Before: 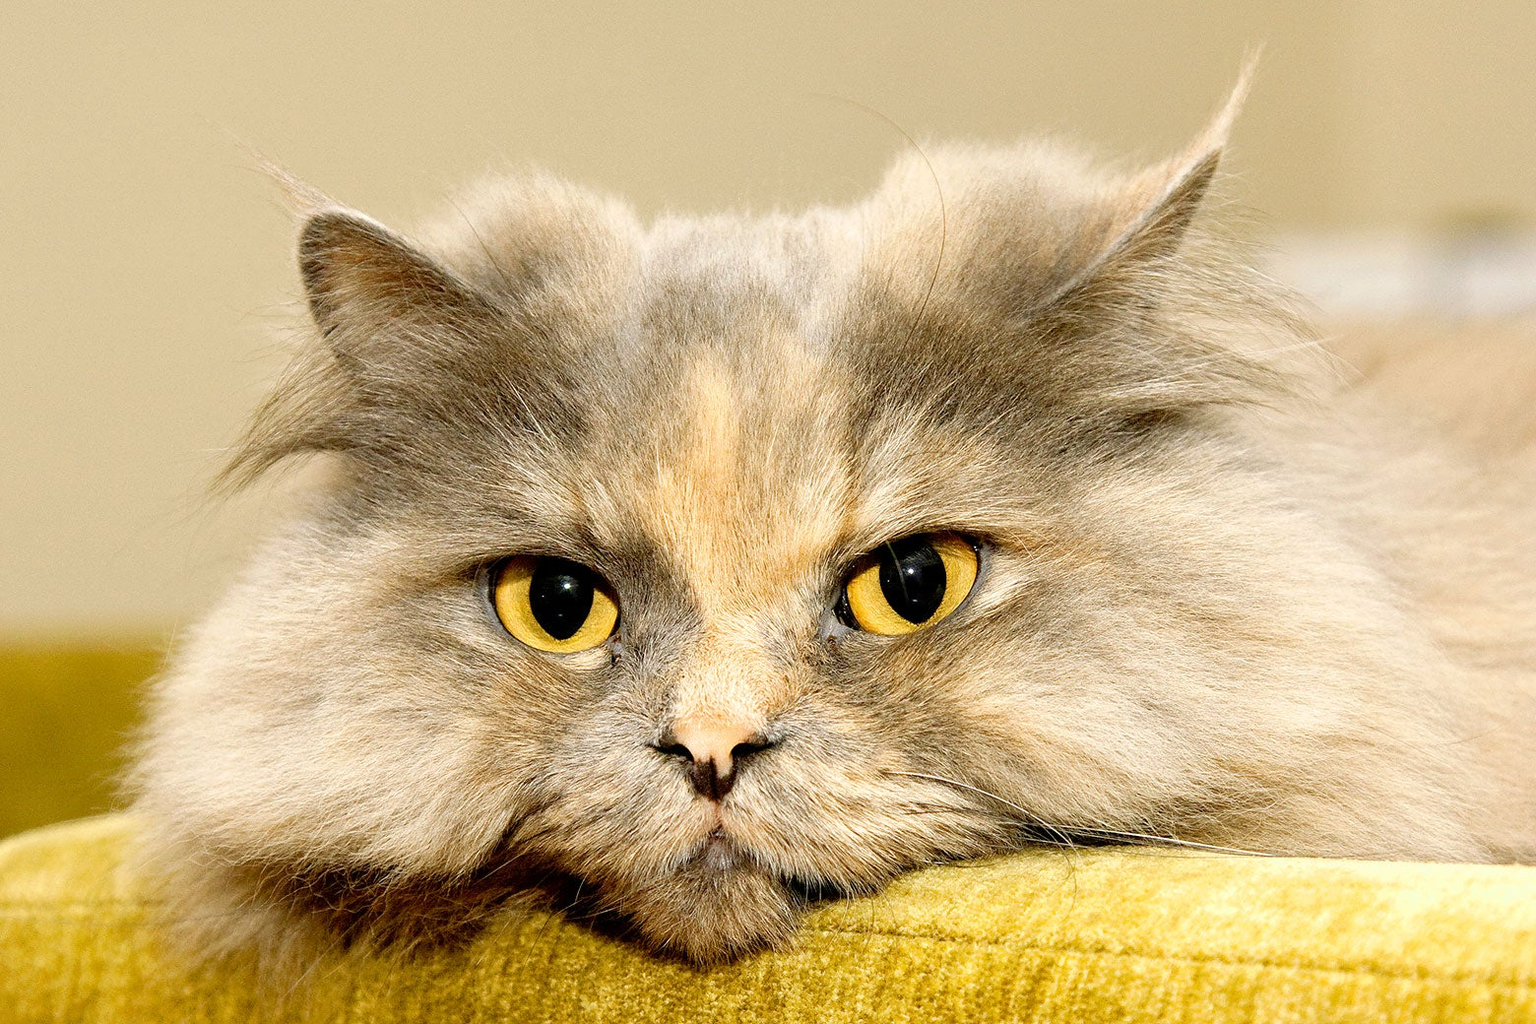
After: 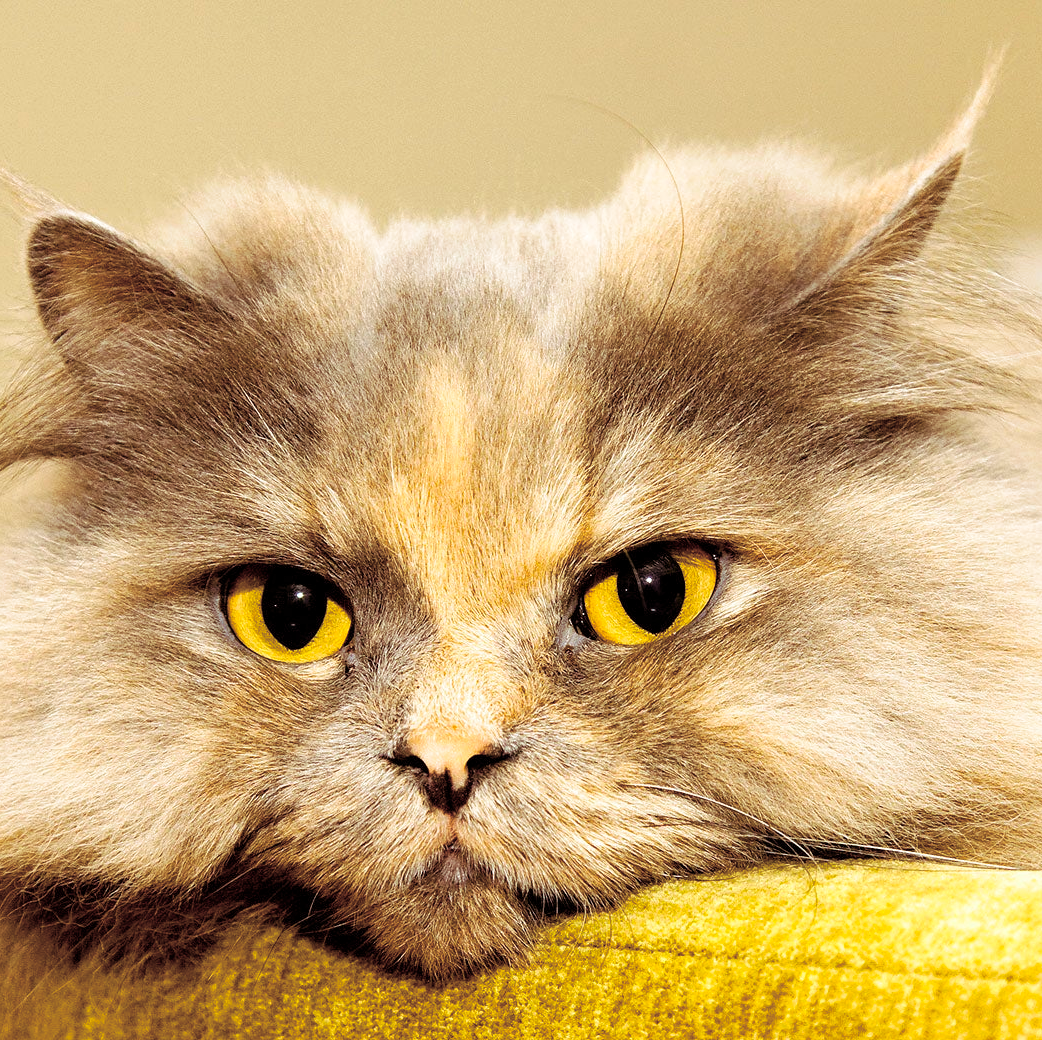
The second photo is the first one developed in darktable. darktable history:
split-toning: shadows › saturation 0.41, highlights › saturation 0, compress 33.55%
color balance rgb: perceptual saturation grading › global saturation 45%, perceptual saturation grading › highlights -25%, perceptual saturation grading › shadows 50%, perceptual brilliance grading › global brilliance 3%, global vibrance 3%
crop and rotate: left 17.732%, right 15.423%
